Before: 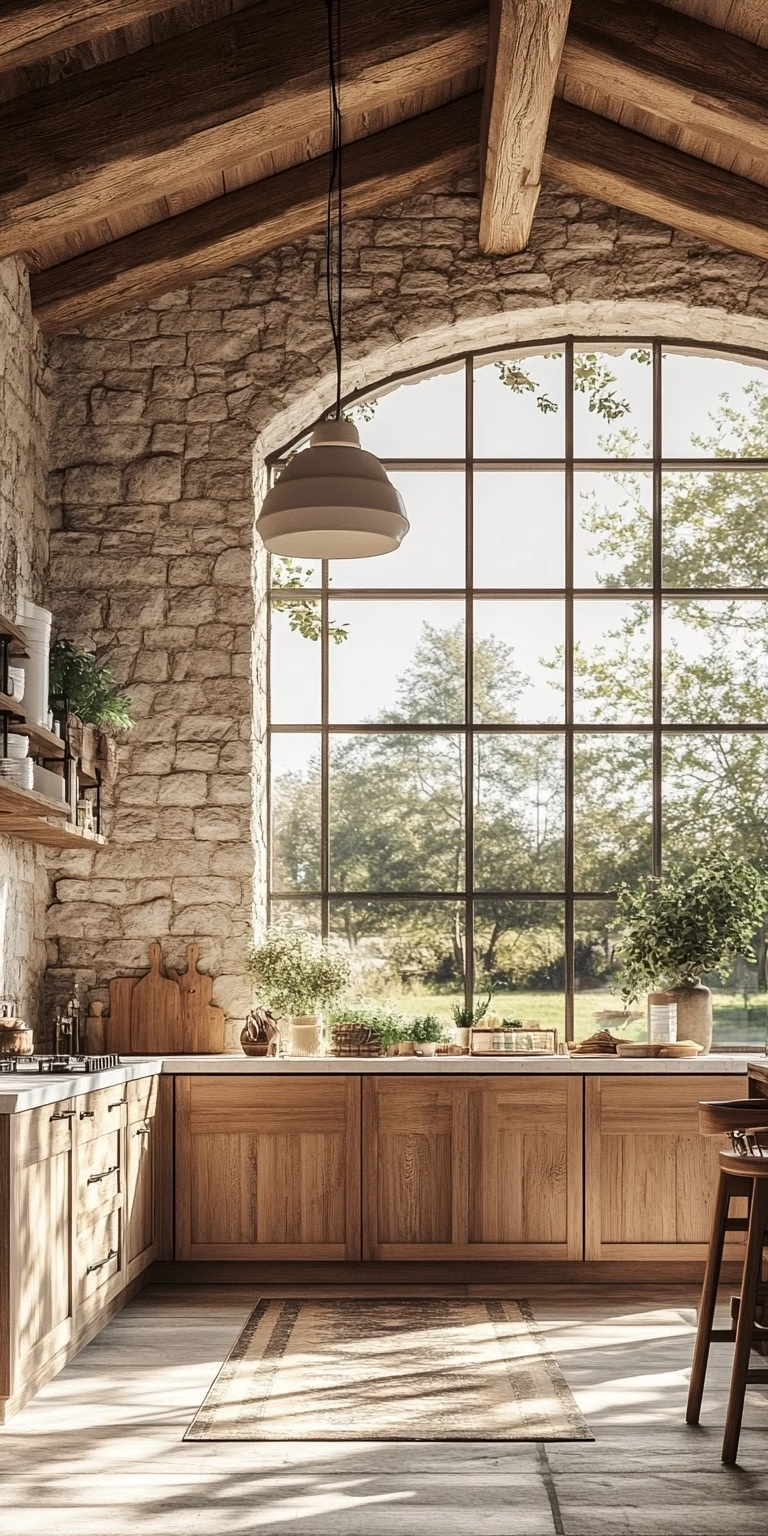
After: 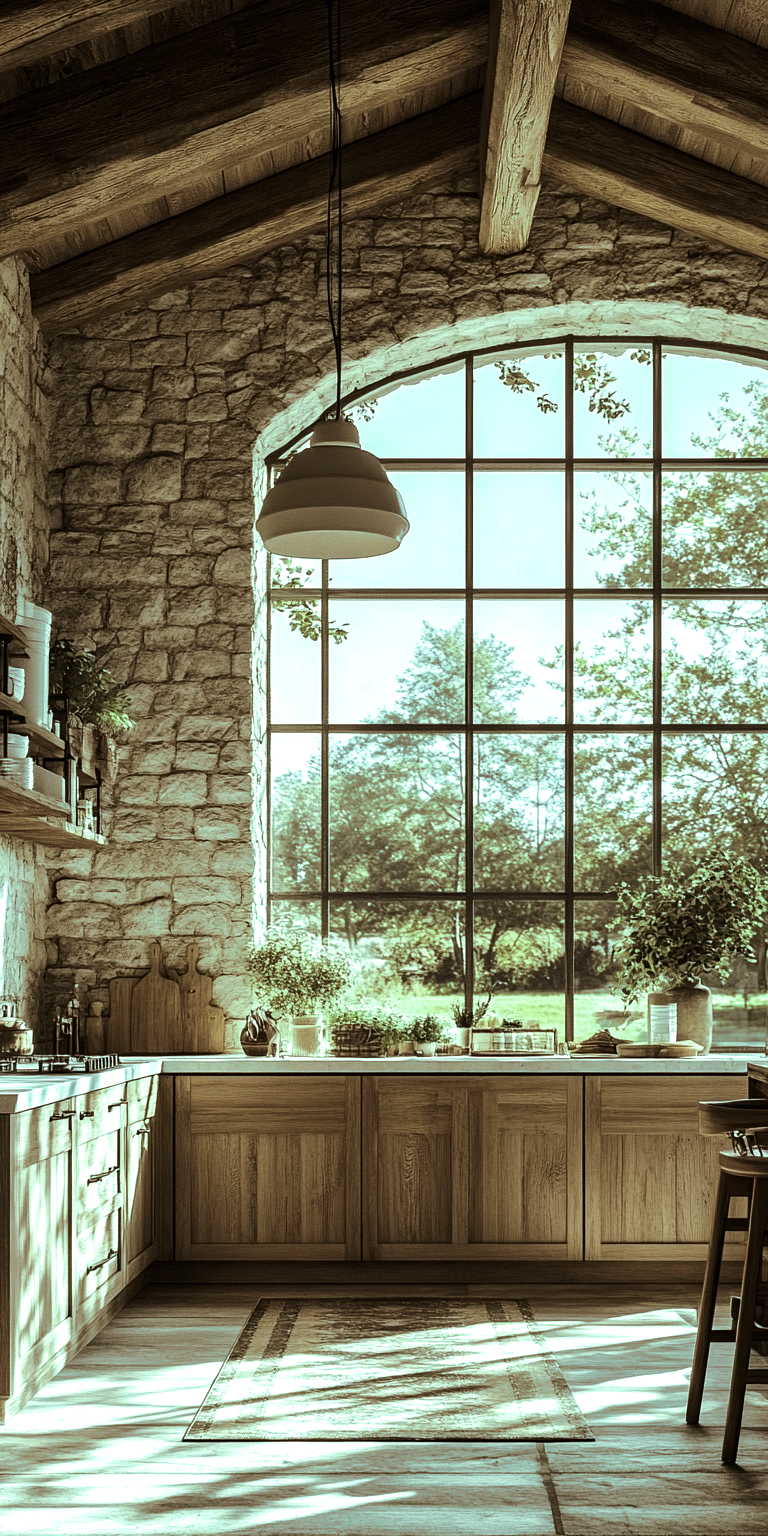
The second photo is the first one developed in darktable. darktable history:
contrast brightness saturation: contrast 0.07, brightness -0.14, saturation 0.11
split-toning: shadows › hue 37.98°, highlights › hue 185.58°, balance -55.261
color balance: mode lift, gamma, gain (sRGB), lift [0.997, 0.979, 1.021, 1.011], gamma [1, 1.084, 0.916, 0.998], gain [1, 0.87, 1.13, 1.101], contrast 4.55%, contrast fulcrum 38.24%, output saturation 104.09%
